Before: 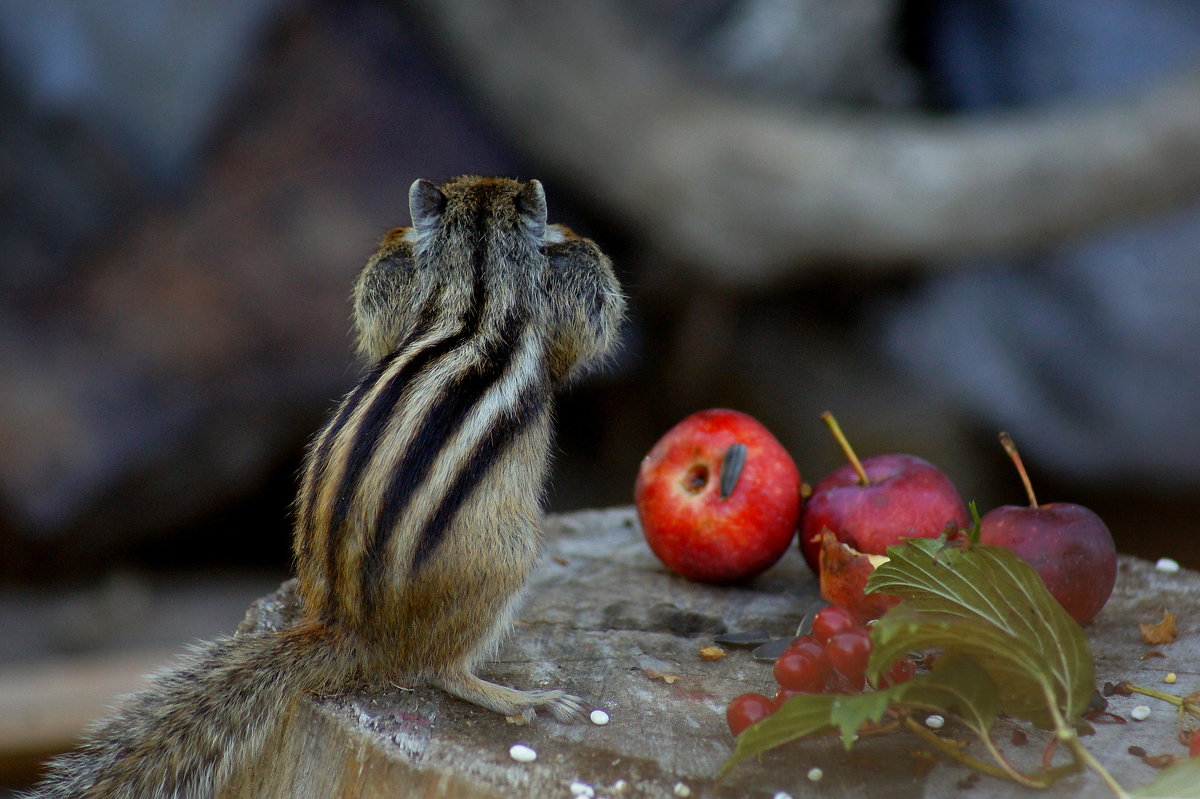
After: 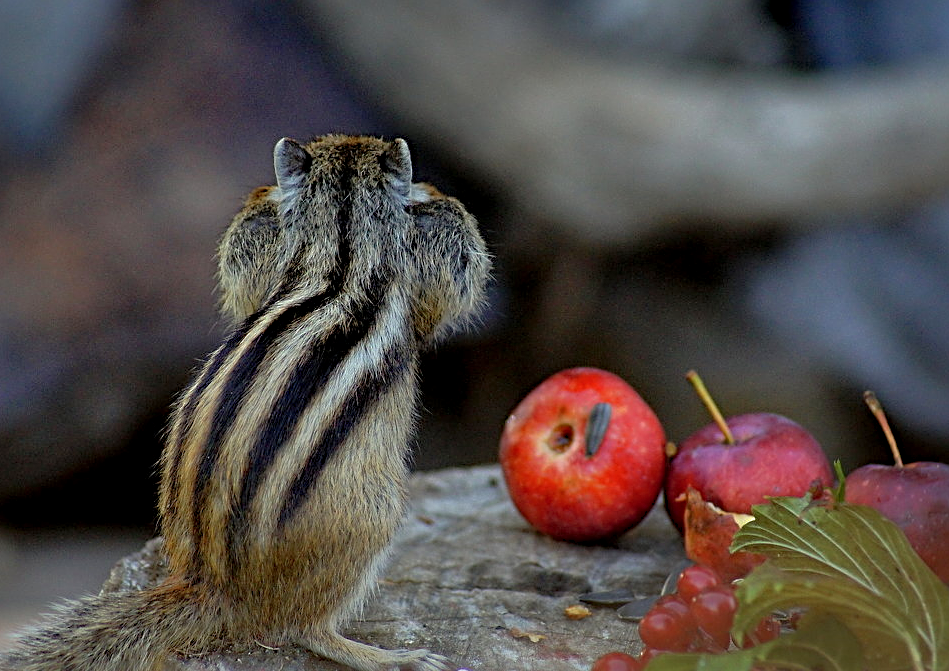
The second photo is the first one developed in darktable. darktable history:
crop: left 11.251%, top 5.245%, right 9.602%, bottom 10.702%
sharpen: radius 3.949
shadows and highlights: on, module defaults
local contrast: highlights 100%, shadows 98%, detail 119%, midtone range 0.2
